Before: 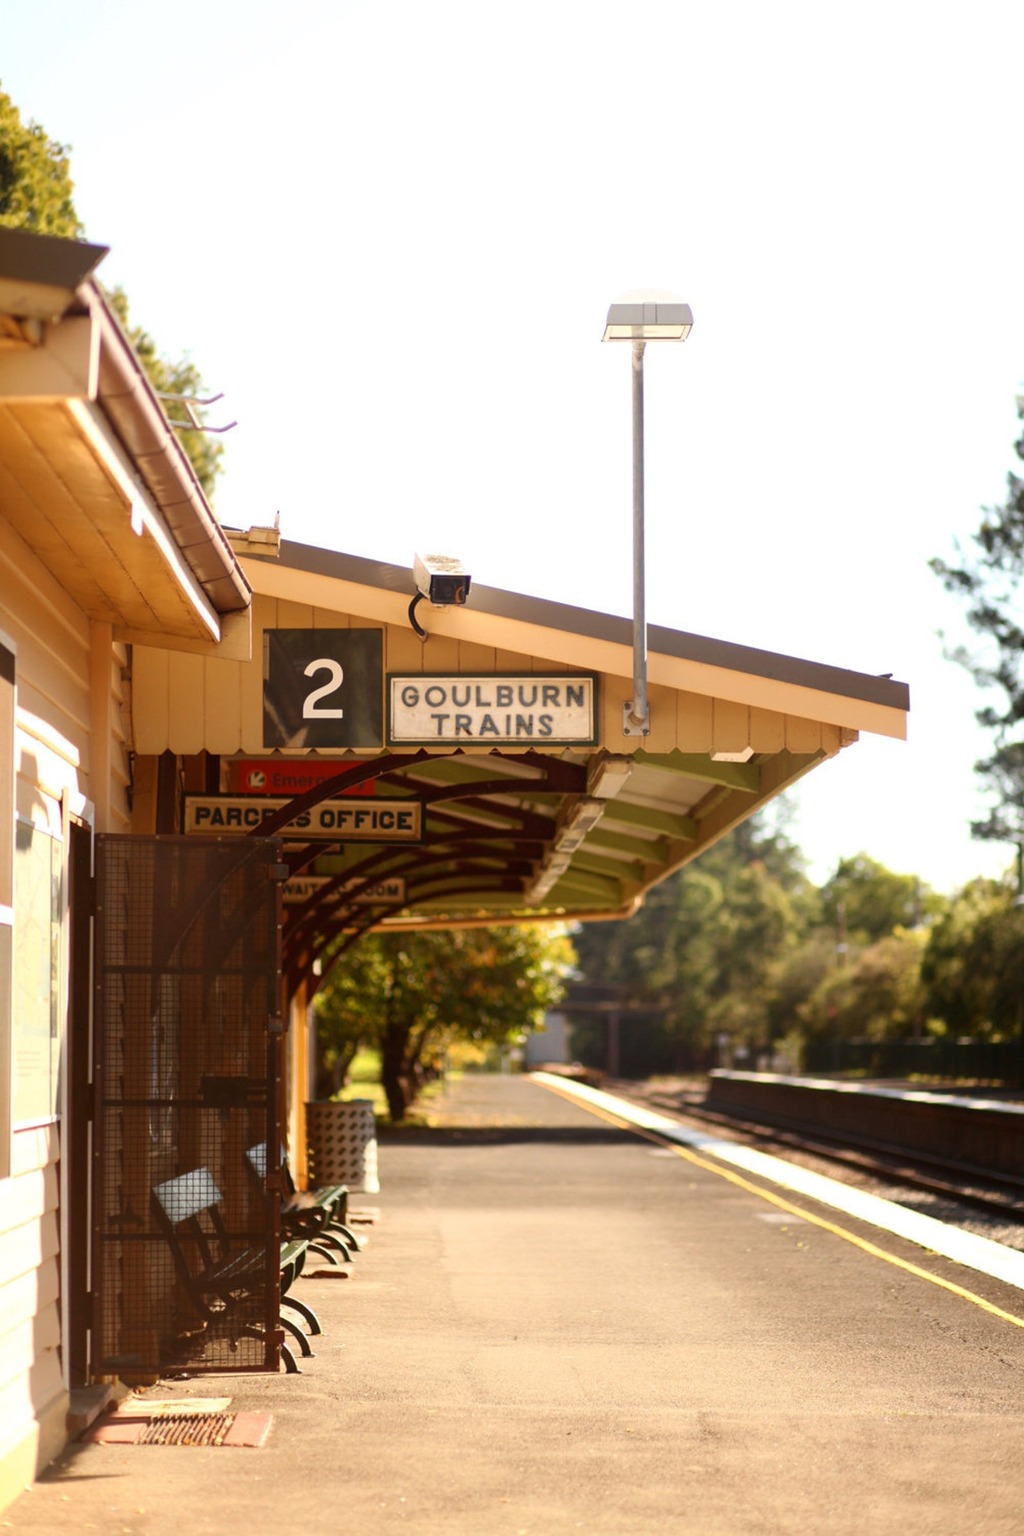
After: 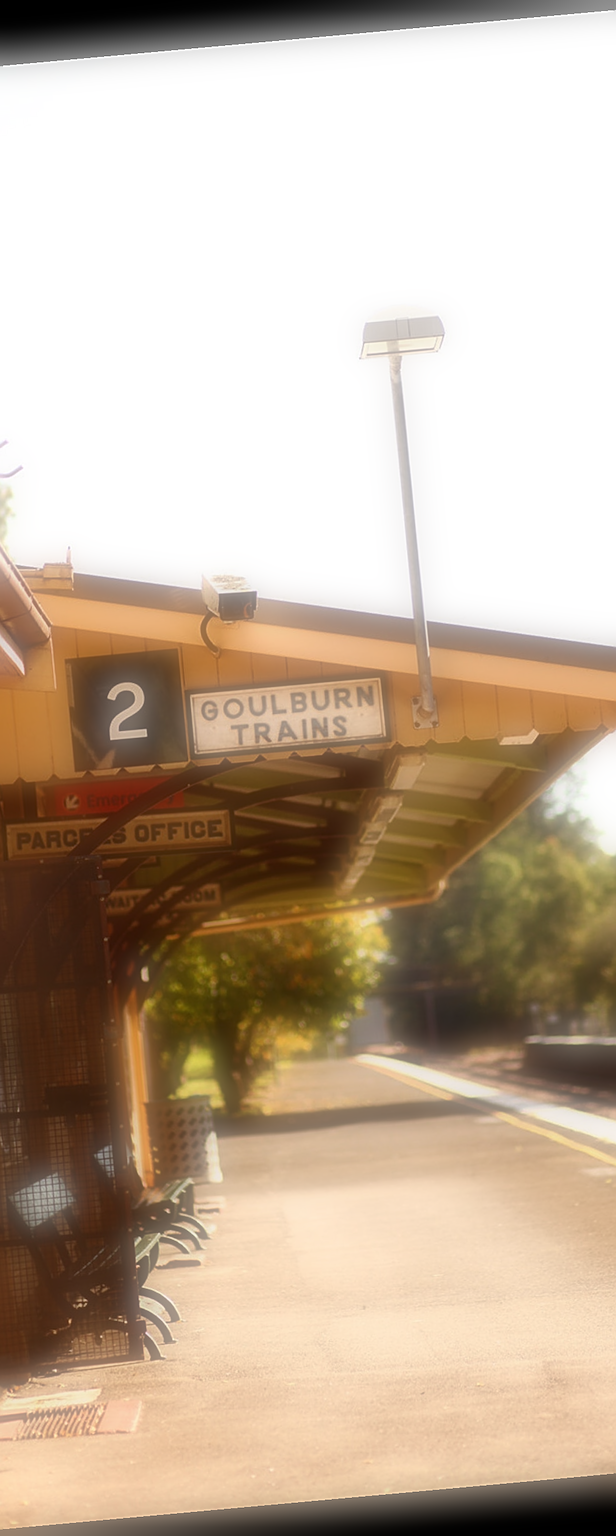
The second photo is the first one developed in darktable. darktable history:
soften: on, module defaults
sharpen: amount 0.6
crop: left 21.674%, right 22.086%
rotate and perspective: rotation -5.2°, automatic cropping off
